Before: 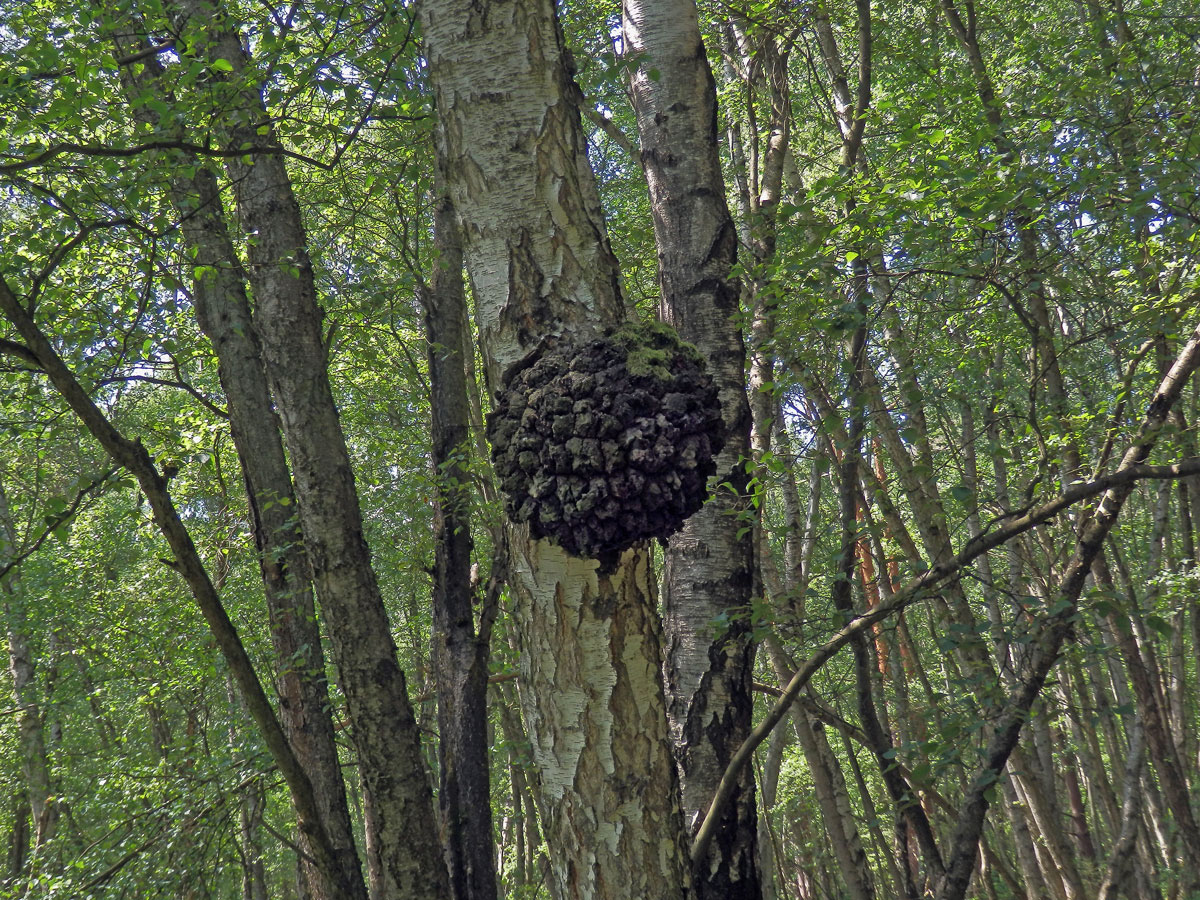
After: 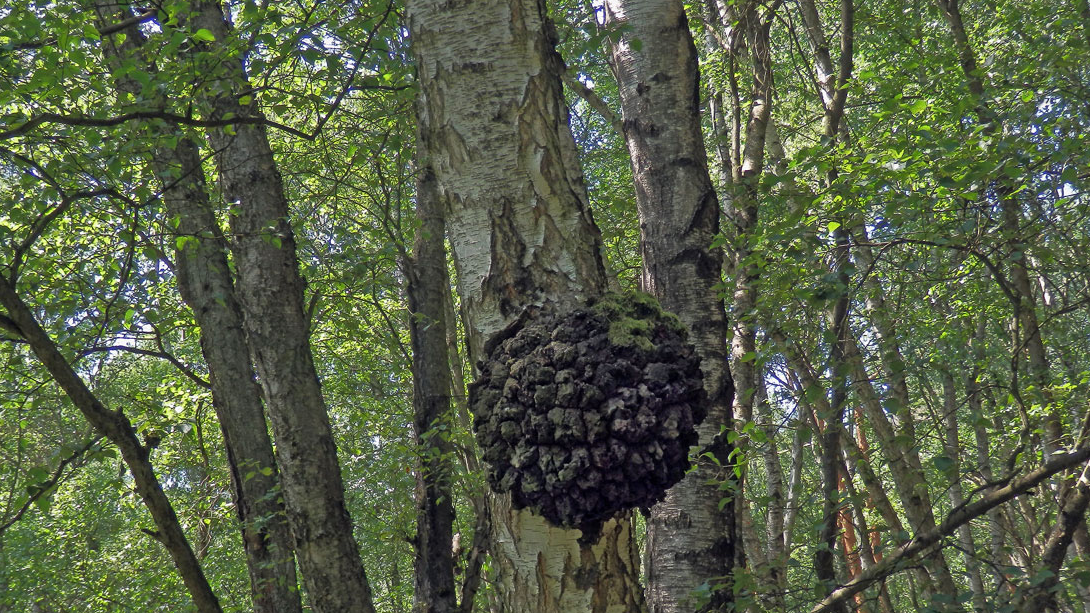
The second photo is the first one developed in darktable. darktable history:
crop: left 1.572%, top 3.376%, right 7.544%, bottom 28.457%
